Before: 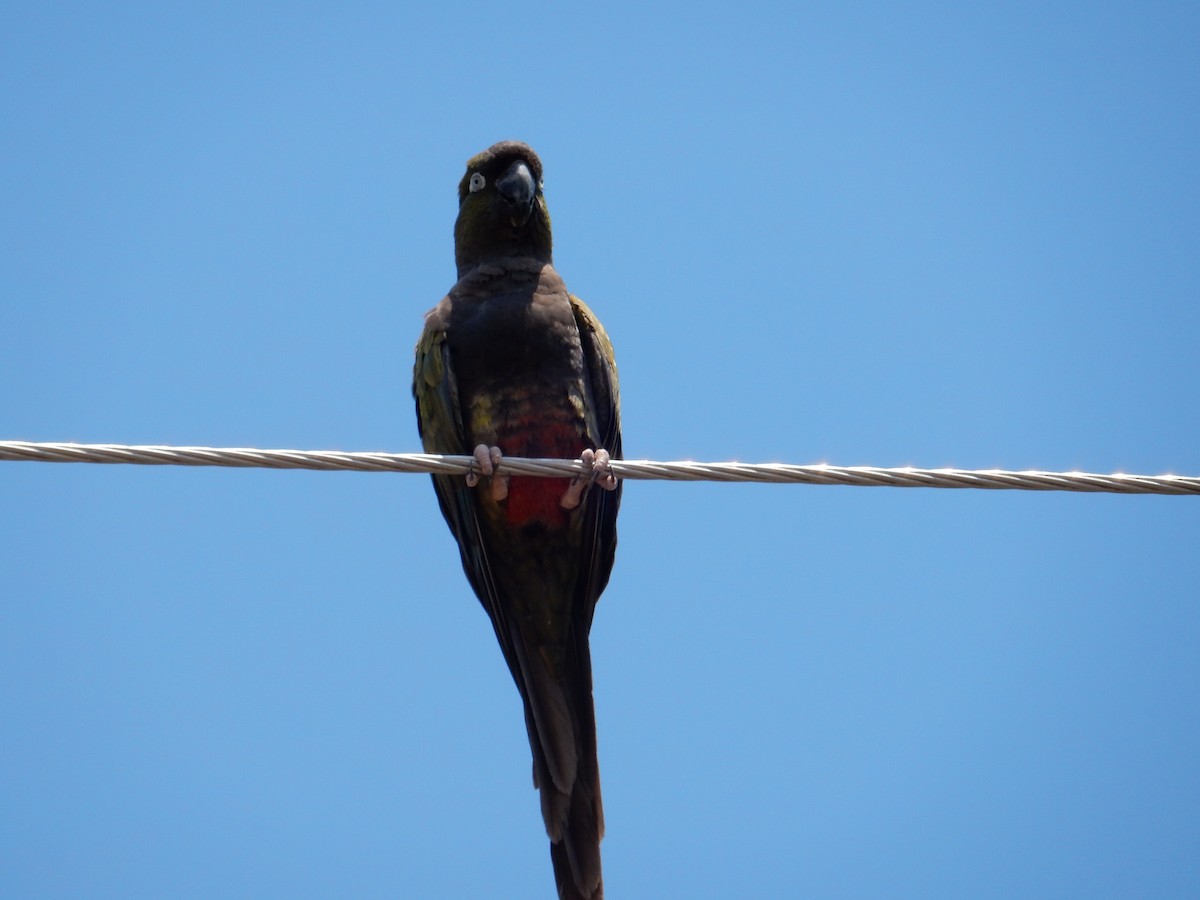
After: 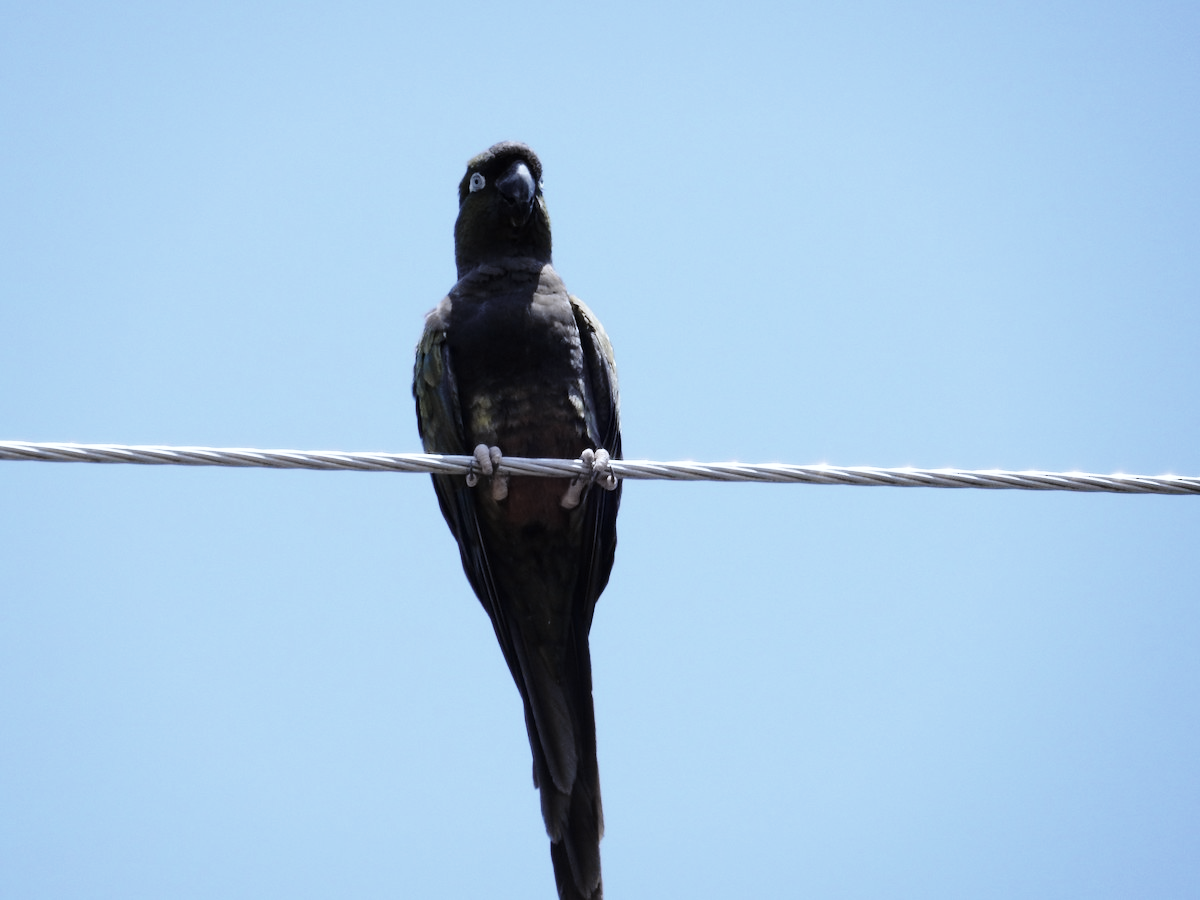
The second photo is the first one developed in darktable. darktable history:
base curve: curves: ch0 [(0, 0) (0.028, 0.03) (0.121, 0.232) (0.46, 0.748) (0.859, 0.968) (1, 1)], preserve colors none
white balance: red 0.871, blue 1.249
levels: levels [0, 0.498, 0.996]
color zones: curves: ch1 [(0.238, 0.163) (0.476, 0.2) (0.733, 0.322) (0.848, 0.134)]
